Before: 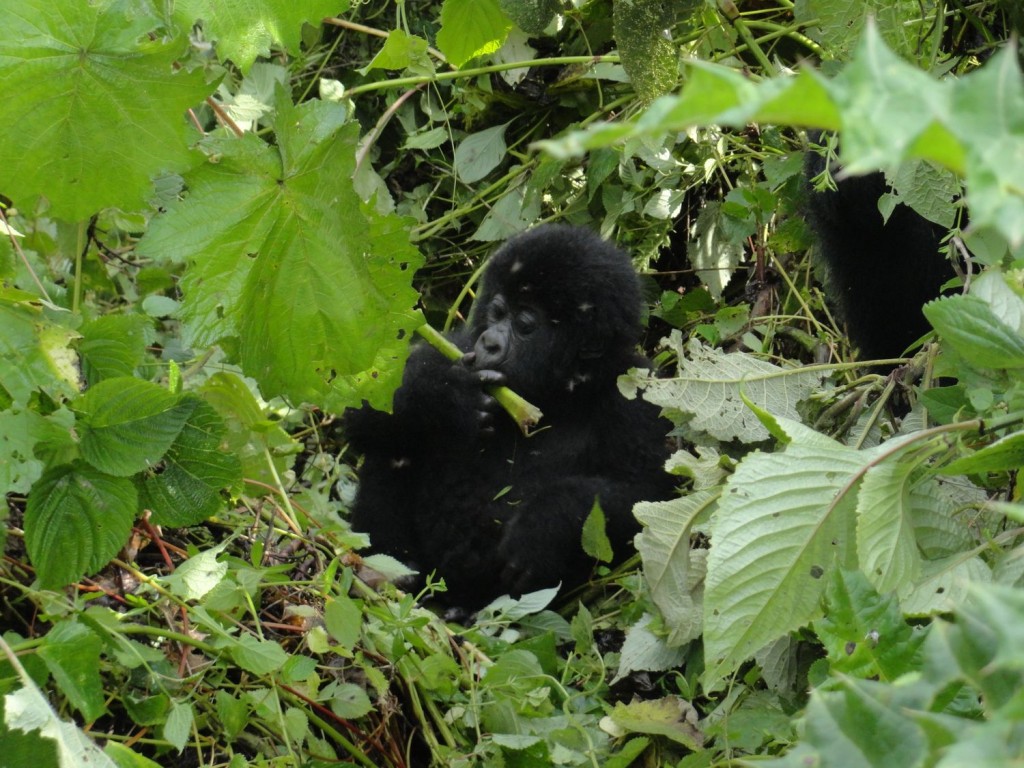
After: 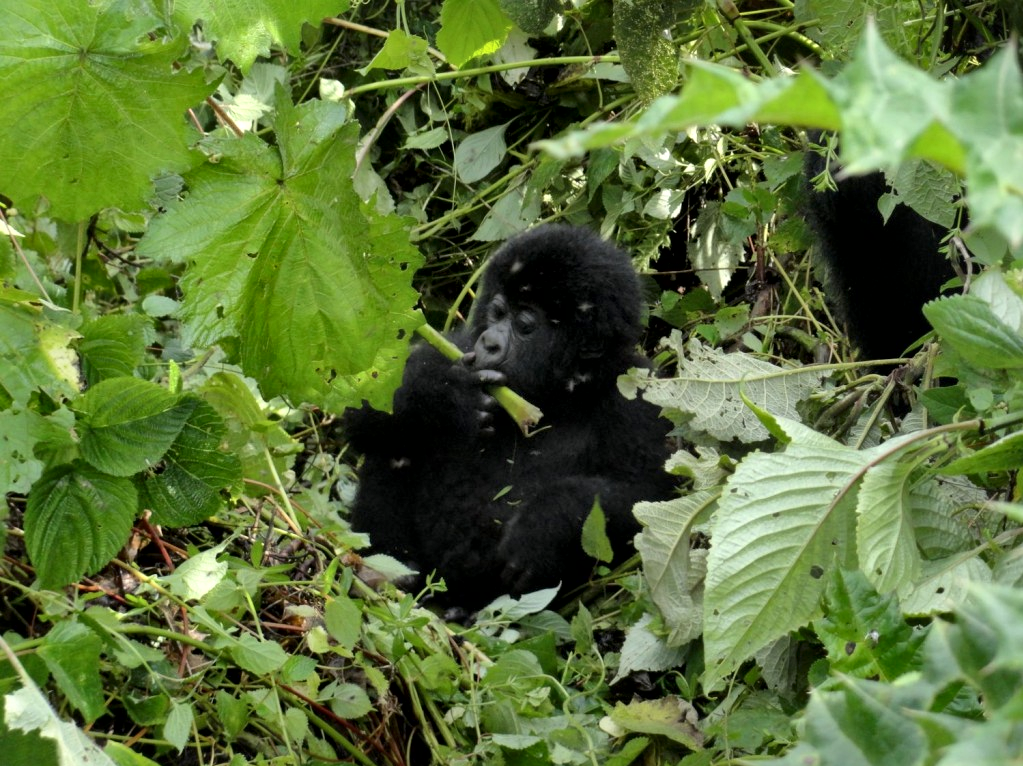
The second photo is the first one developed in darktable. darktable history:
sharpen: radius 2.883, amount 0.868, threshold 47.523
local contrast: mode bilateral grid, contrast 20, coarseness 50, detail 171%, midtone range 0.2
crop: top 0.05%, bottom 0.098%
